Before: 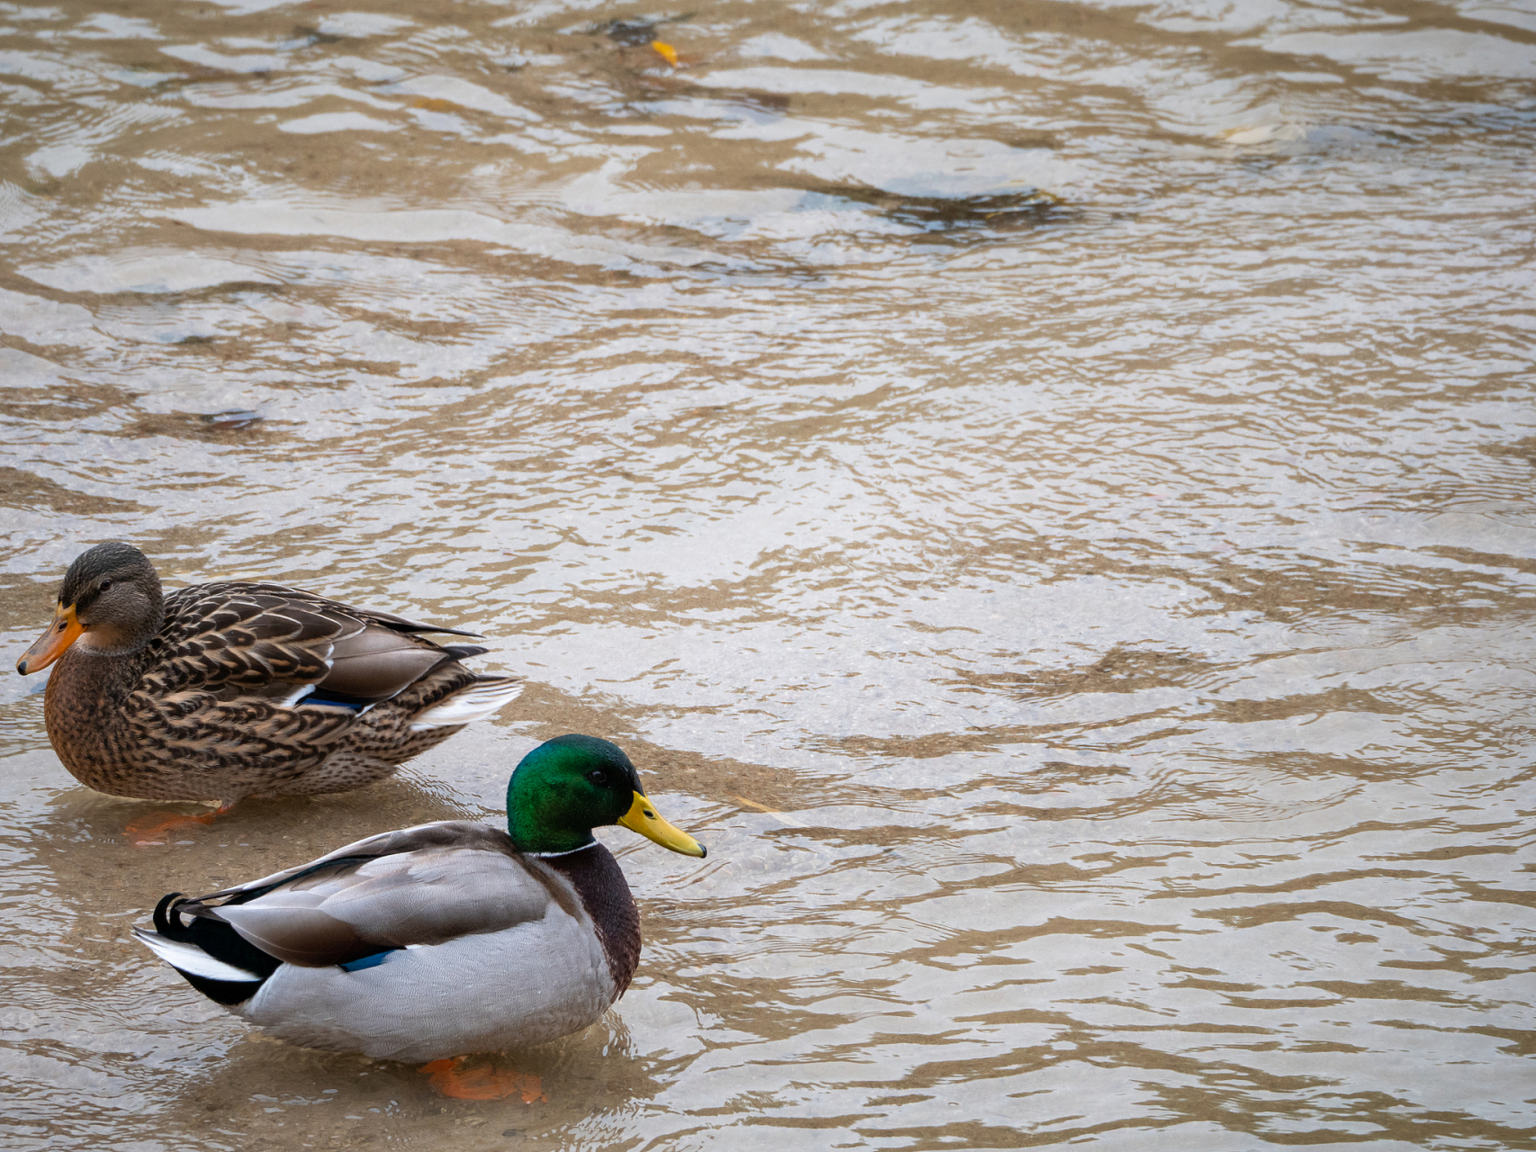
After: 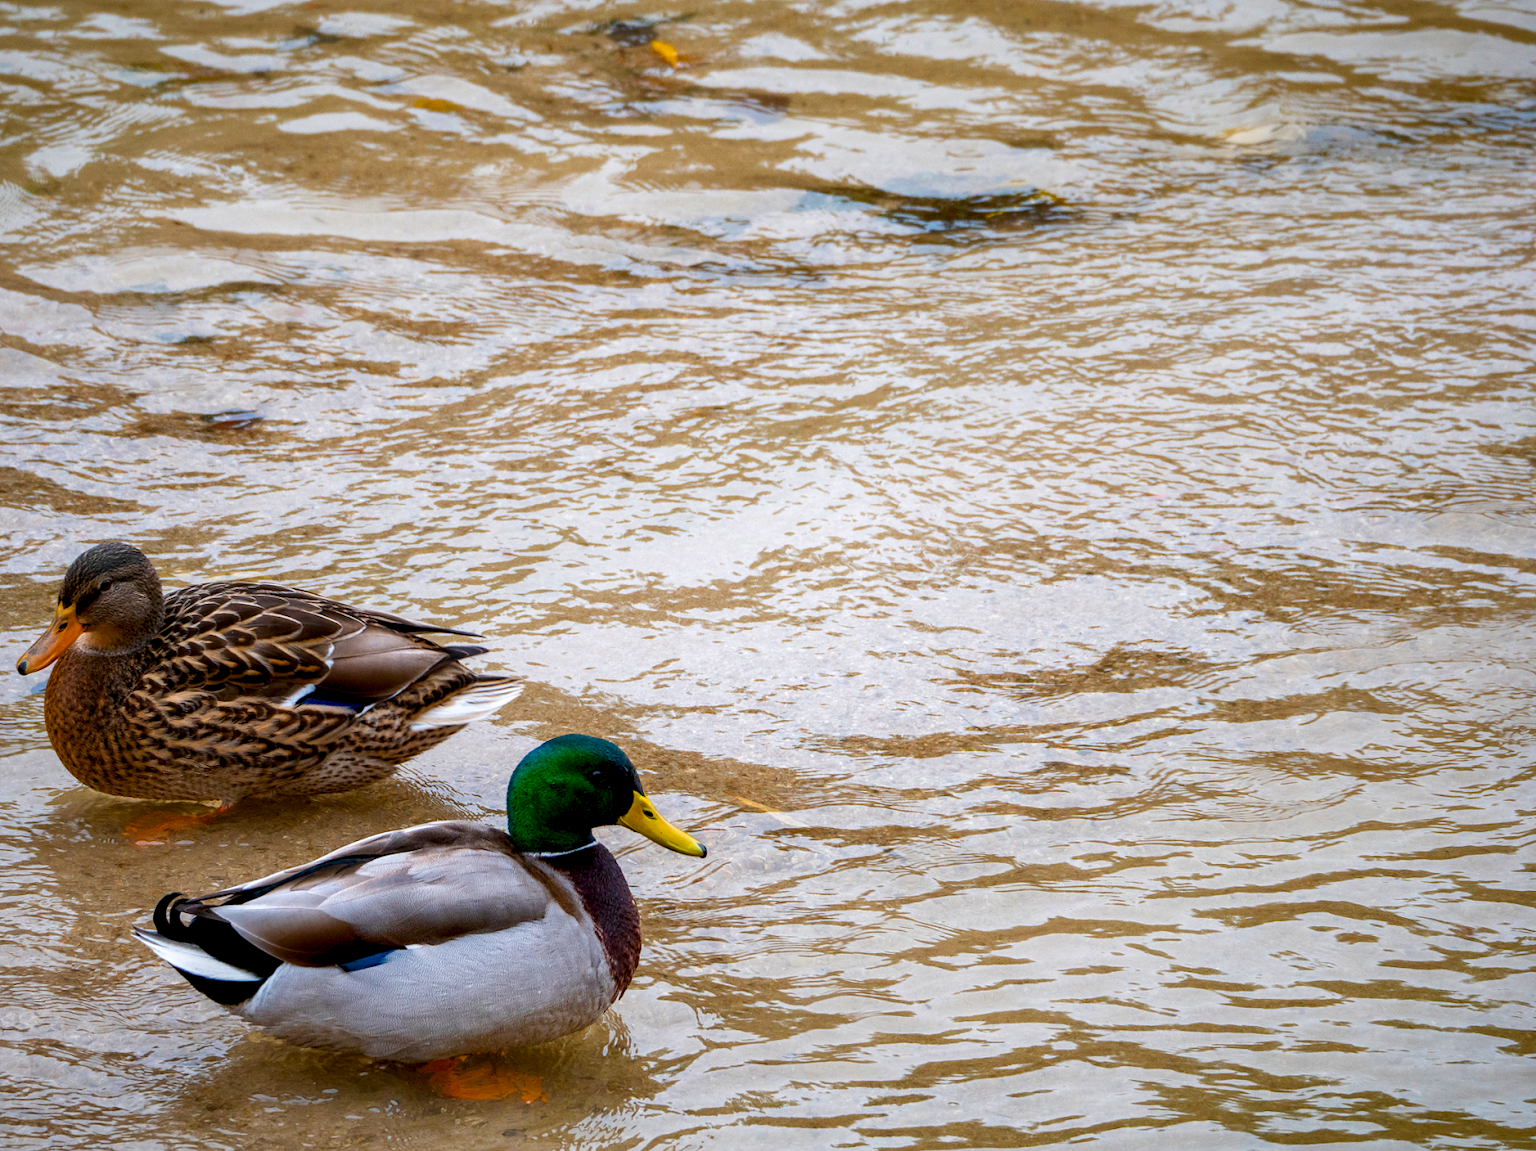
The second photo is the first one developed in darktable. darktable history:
local contrast: highlights 27%, shadows 76%, midtone range 0.744
color balance rgb: linear chroma grading › global chroma 20.605%, perceptual saturation grading › global saturation 20%, perceptual saturation grading › highlights -25.653%, perceptual saturation grading › shadows 24.956%, global vibrance 39.566%
